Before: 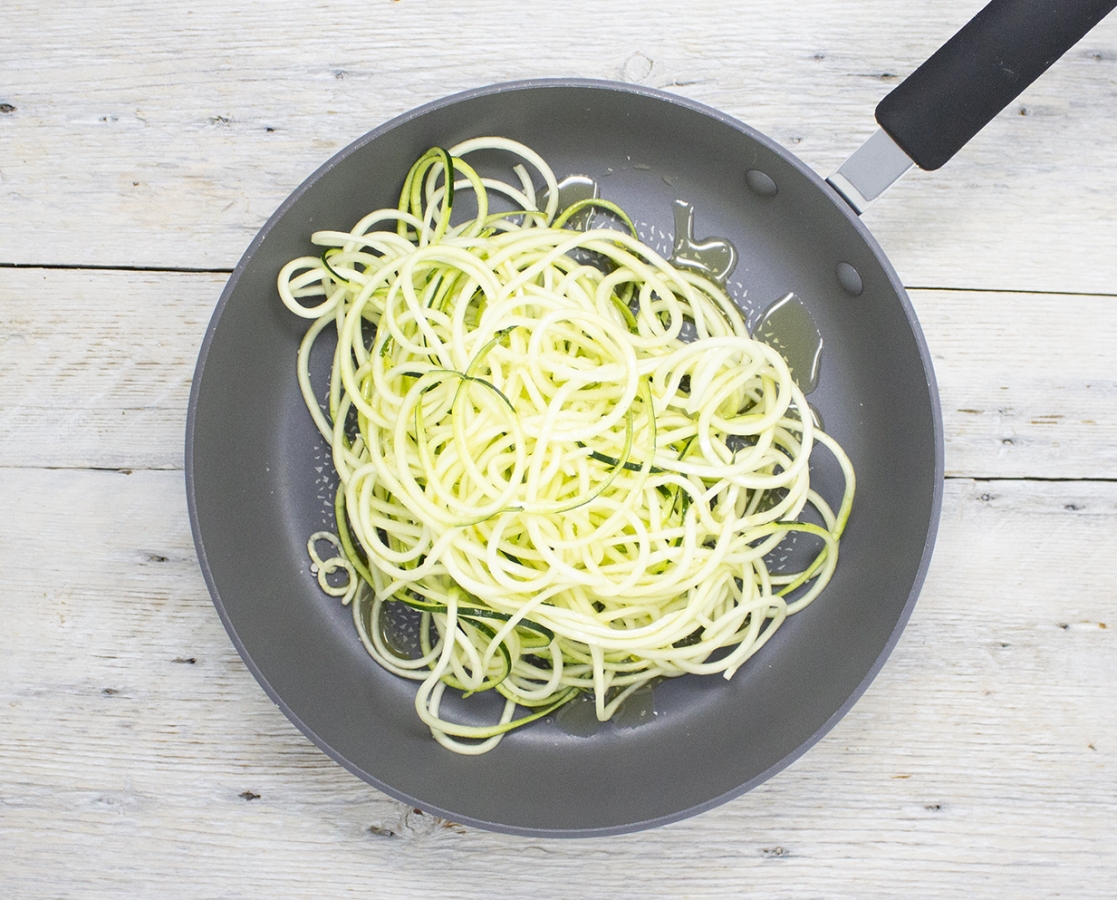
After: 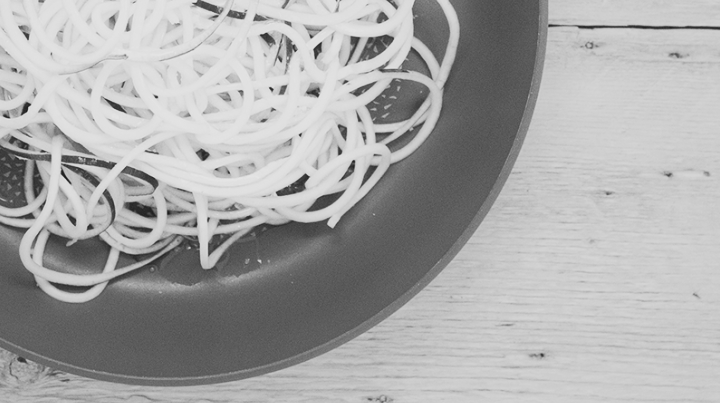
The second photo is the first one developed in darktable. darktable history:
tone curve: curves: ch0 [(0, 0.045) (0.155, 0.169) (0.46, 0.466) (0.751, 0.788) (1, 0.961)]; ch1 [(0, 0) (0.43, 0.408) (0.472, 0.469) (0.505, 0.503) (0.553, 0.563) (0.592, 0.581) (0.631, 0.625) (1, 1)]; ch2 [(0, 0) (0.505, 0.495) (0.55, 0.557) (0.583, 0.573) (1, 1)], color space Lab, independent channels, preserve colors none
crop and rotate: left 35.509%, top 50.238%, bottom 4.934%
monochrome: a 26.22, b 42.67, size 0.8
